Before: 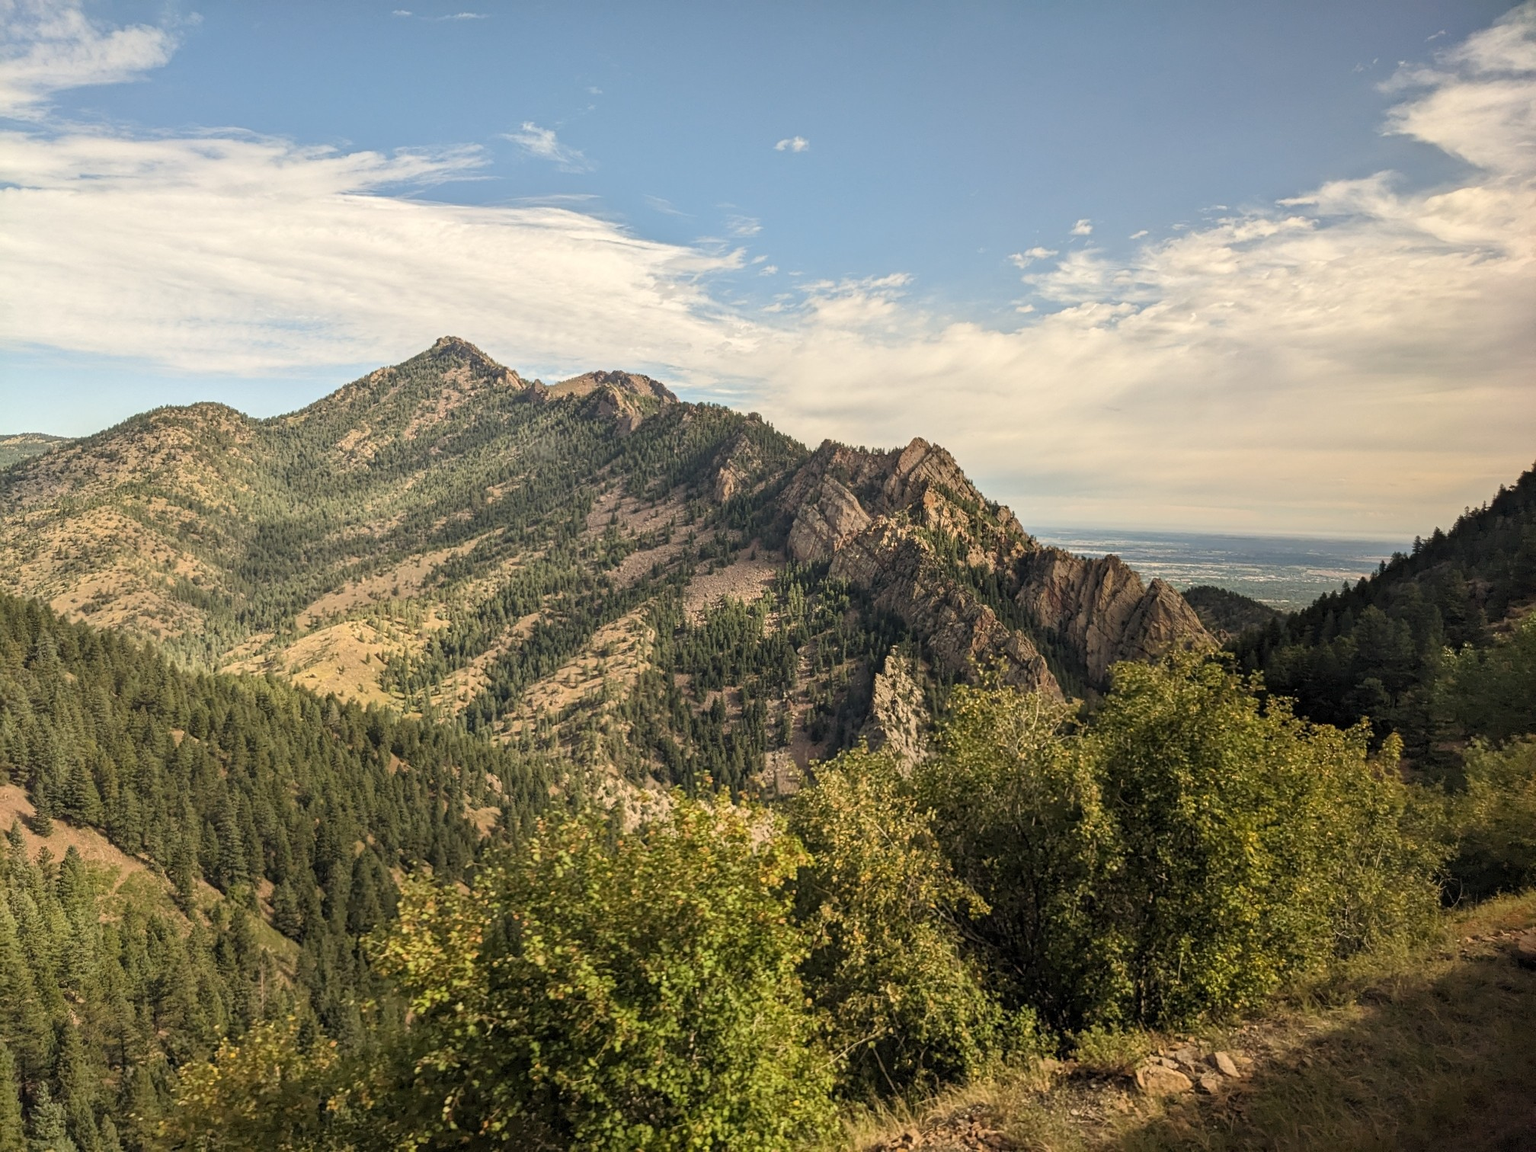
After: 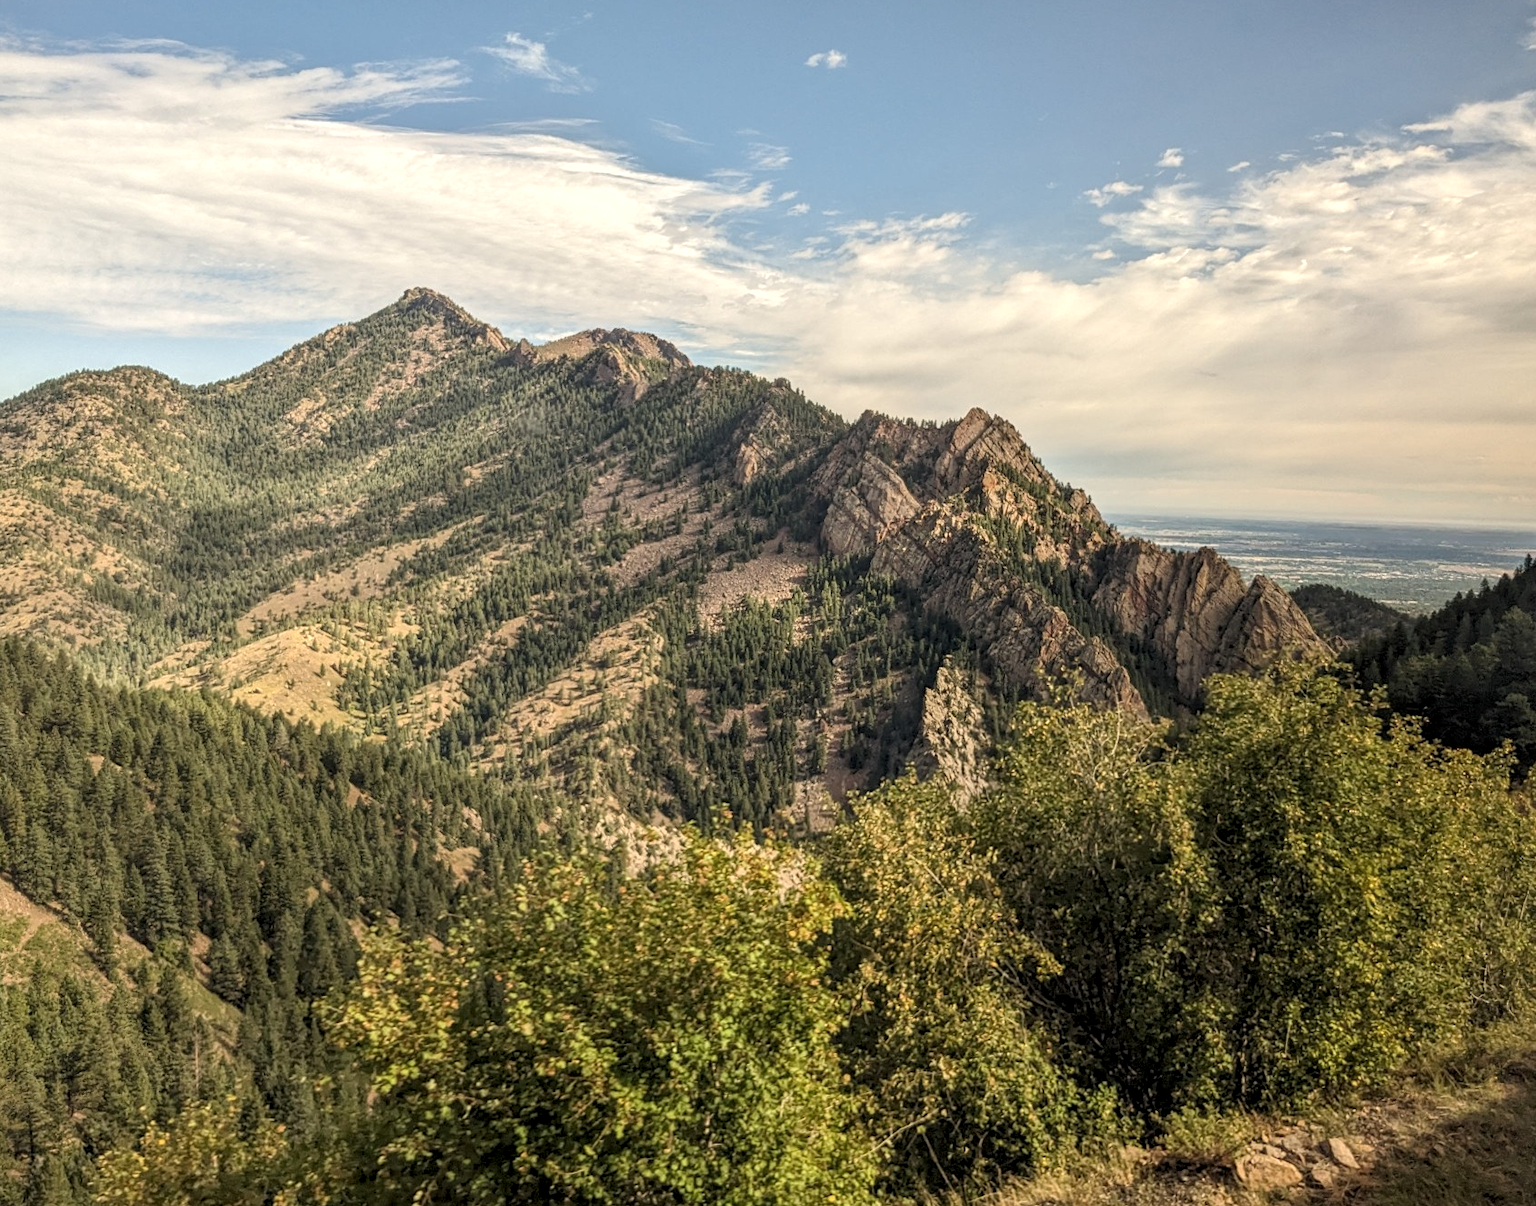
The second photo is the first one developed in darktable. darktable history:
crop: left 6.304%, top 8.244%, right 9.546%, bottom 3.655%
local contrast: highlights 99%, shadows 85%, detail 160%, midtone range 0.2
